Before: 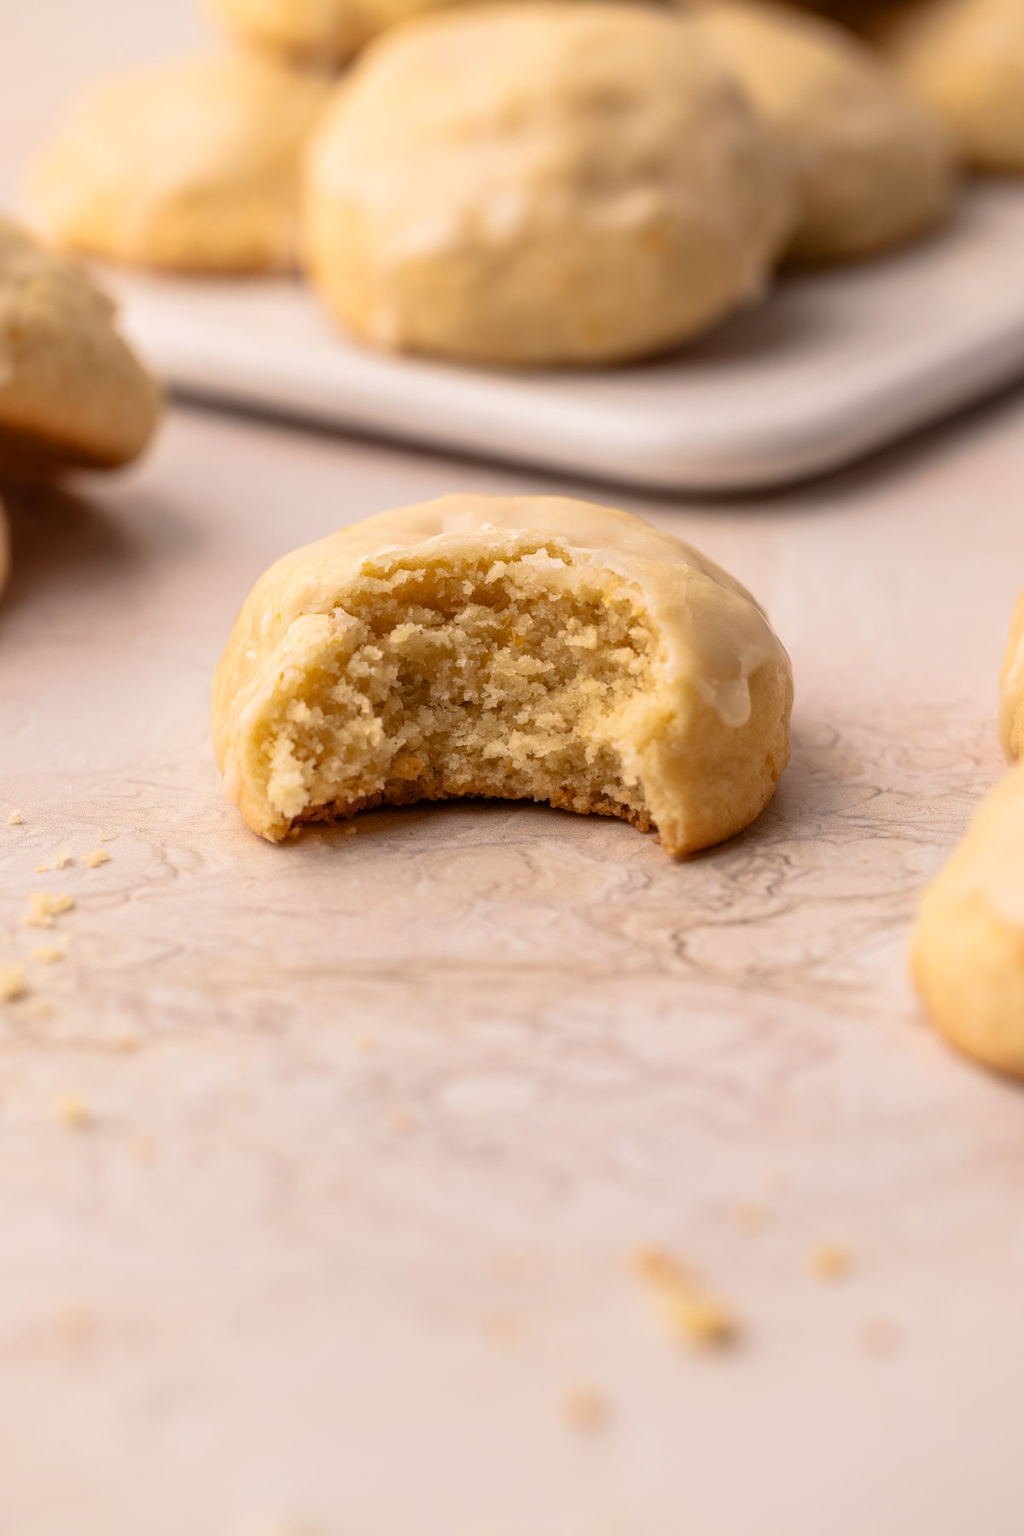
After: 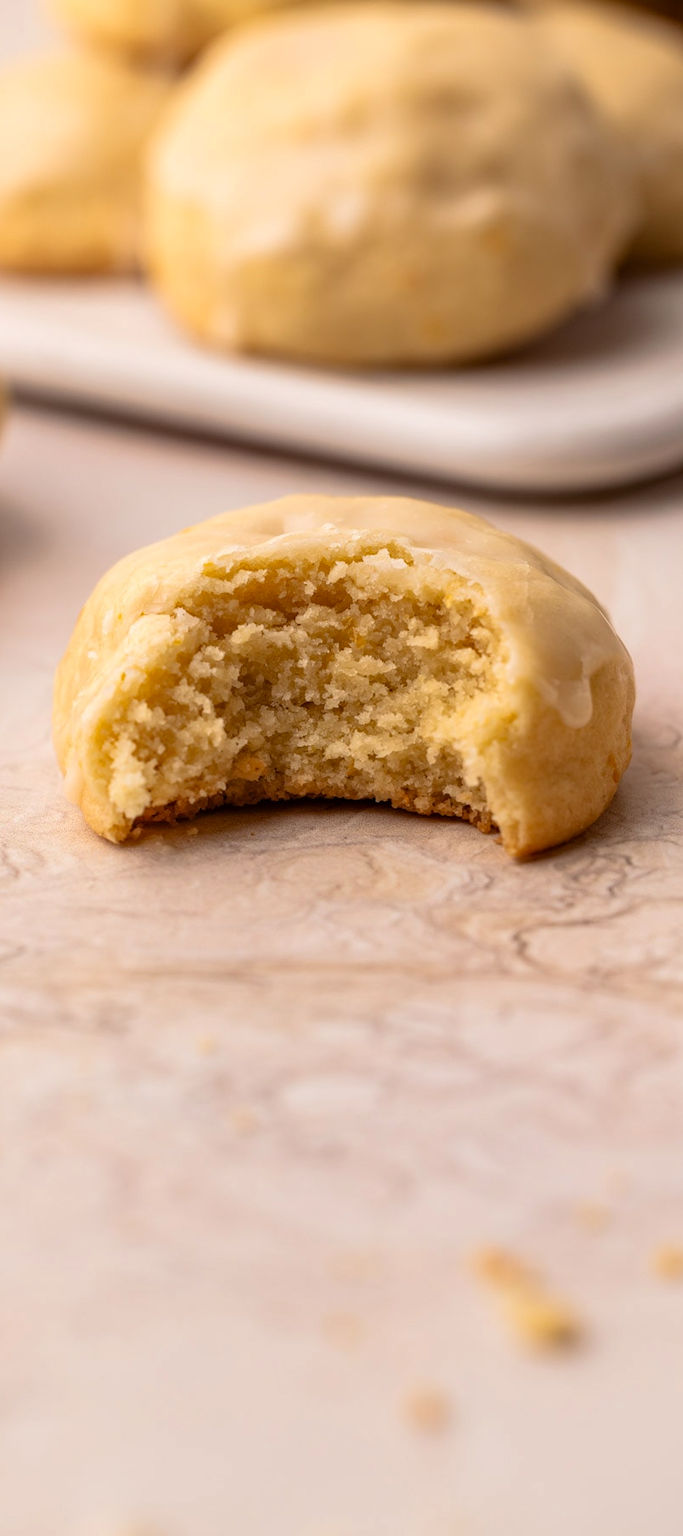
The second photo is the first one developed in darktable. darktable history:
haze removal: compatibility mode true, adaptive false
crop and rotate: left 15.546%, right 17.787%
